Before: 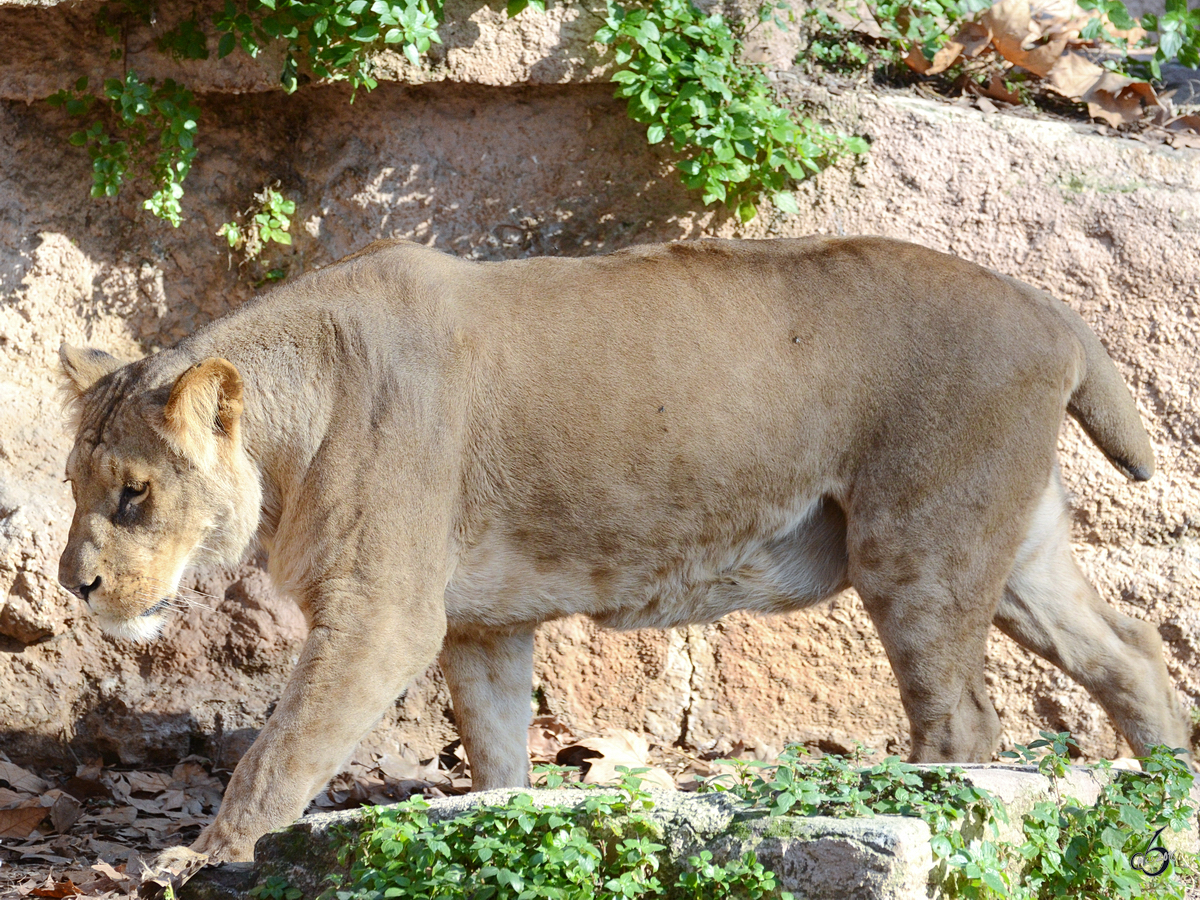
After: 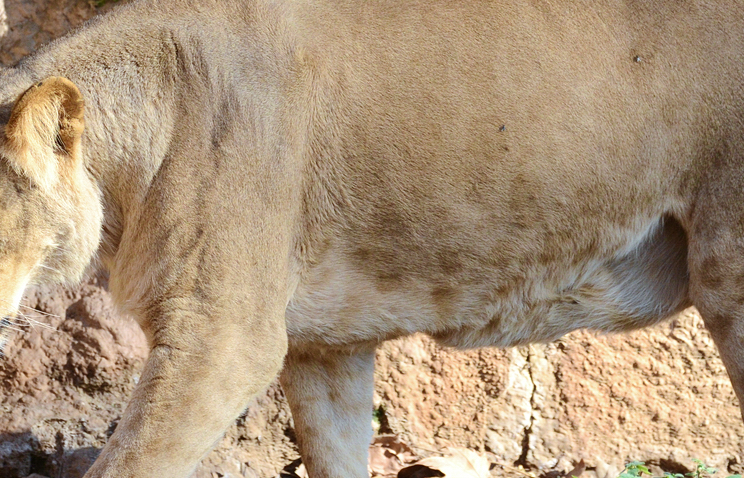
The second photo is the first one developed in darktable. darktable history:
shadows and highlights: shadows 20.55, highlights -20.99, soften with gaussian
crop: left 13.312%, top 31.28%, right 24.627%, bottom 15.582%
velvia: strength 30%
contrast brightness saturation: contrast 0.01, saturation -0.05
